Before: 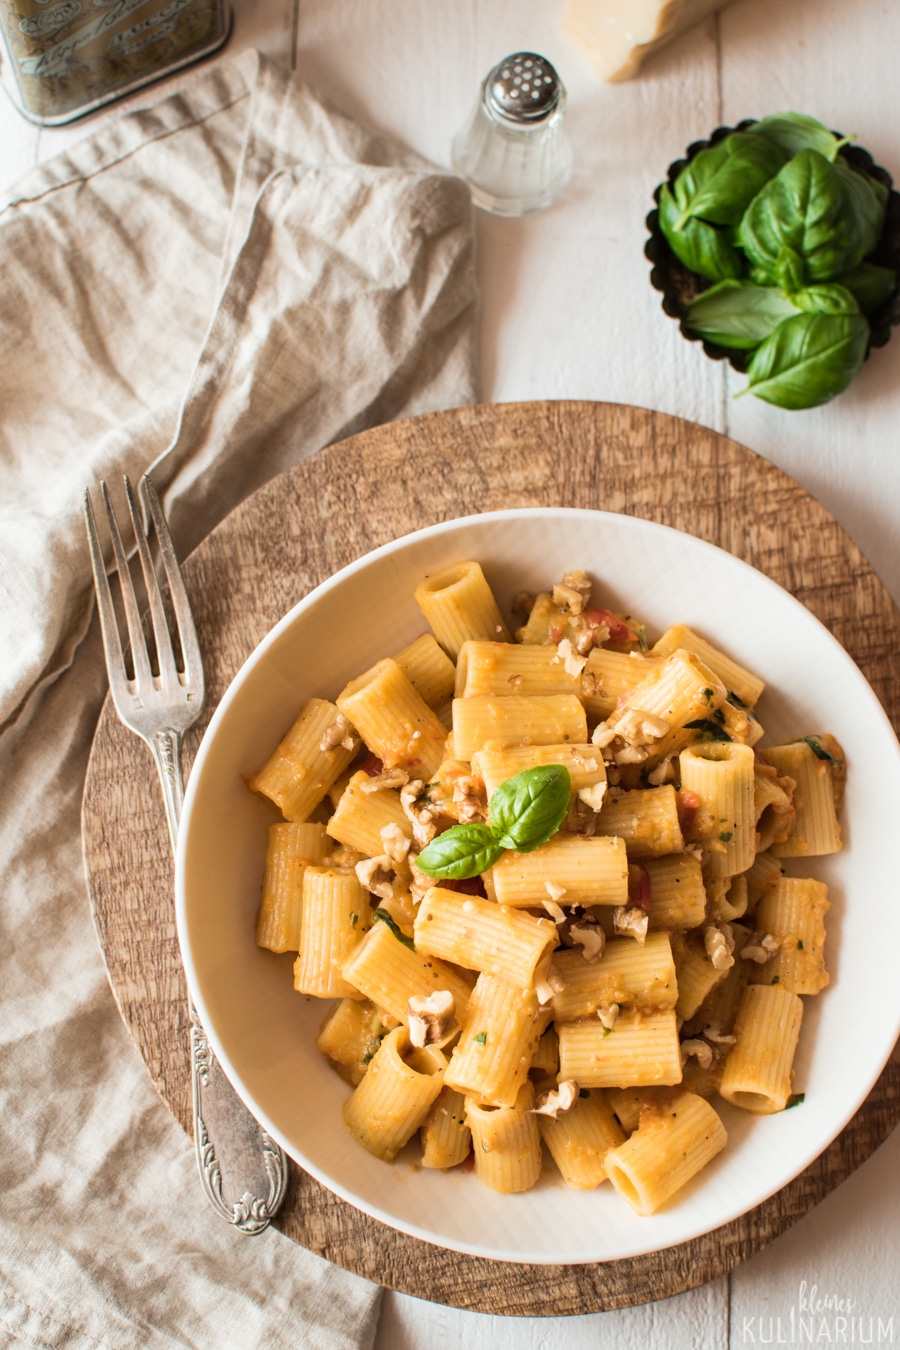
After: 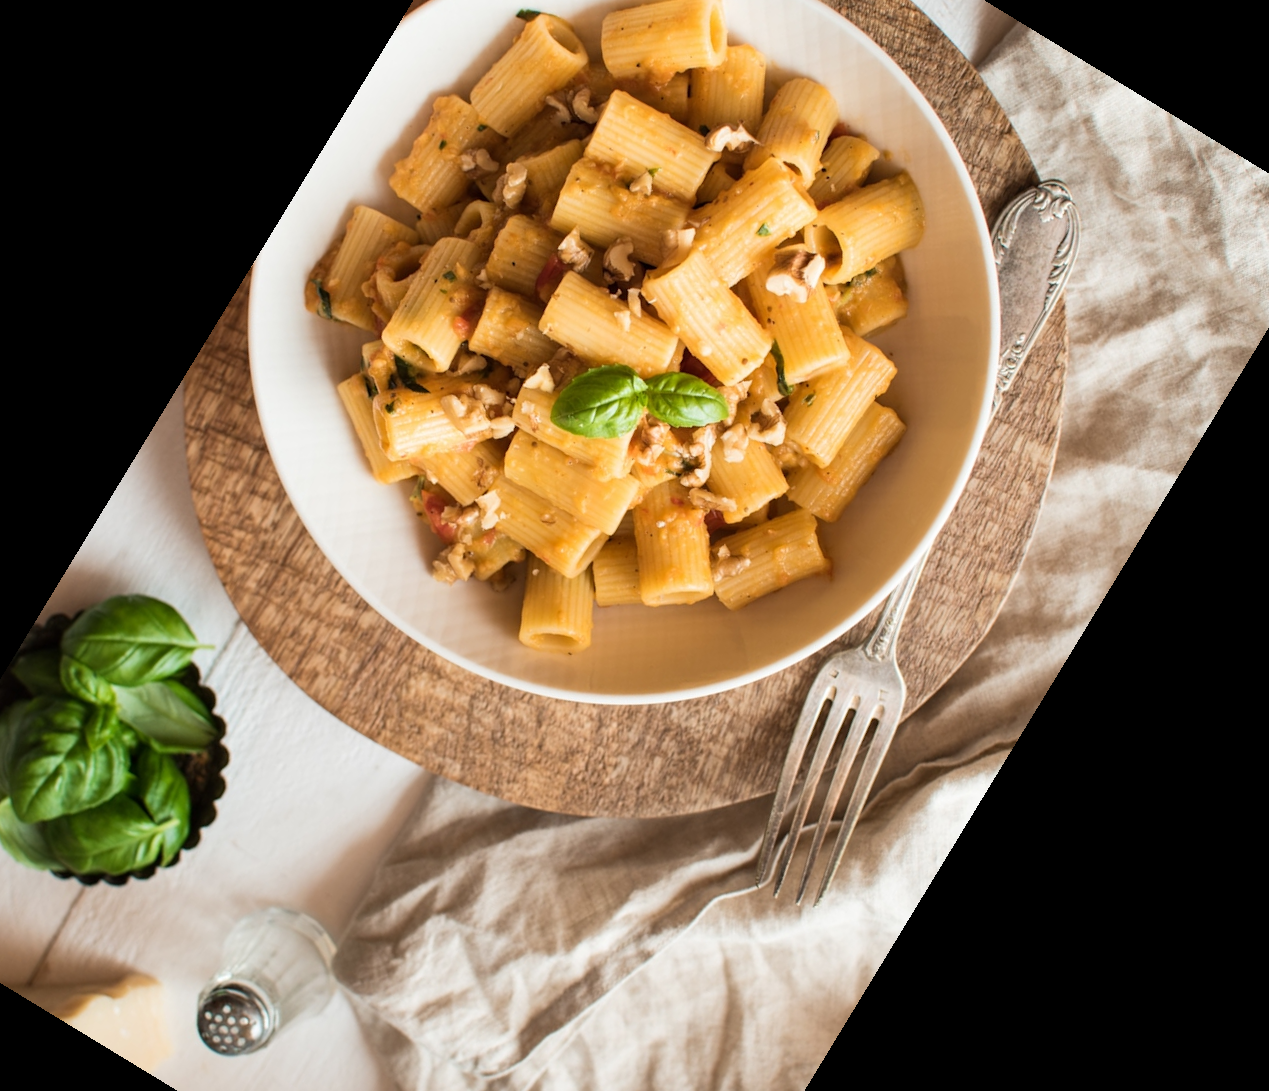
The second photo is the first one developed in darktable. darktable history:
crop and rotate: angle 148.68°, left 9.111%, top 15.603%, right 4.588%, bottom 17.041%
sharpen: radius 2.883, amount 0.868, threshold 47.523
